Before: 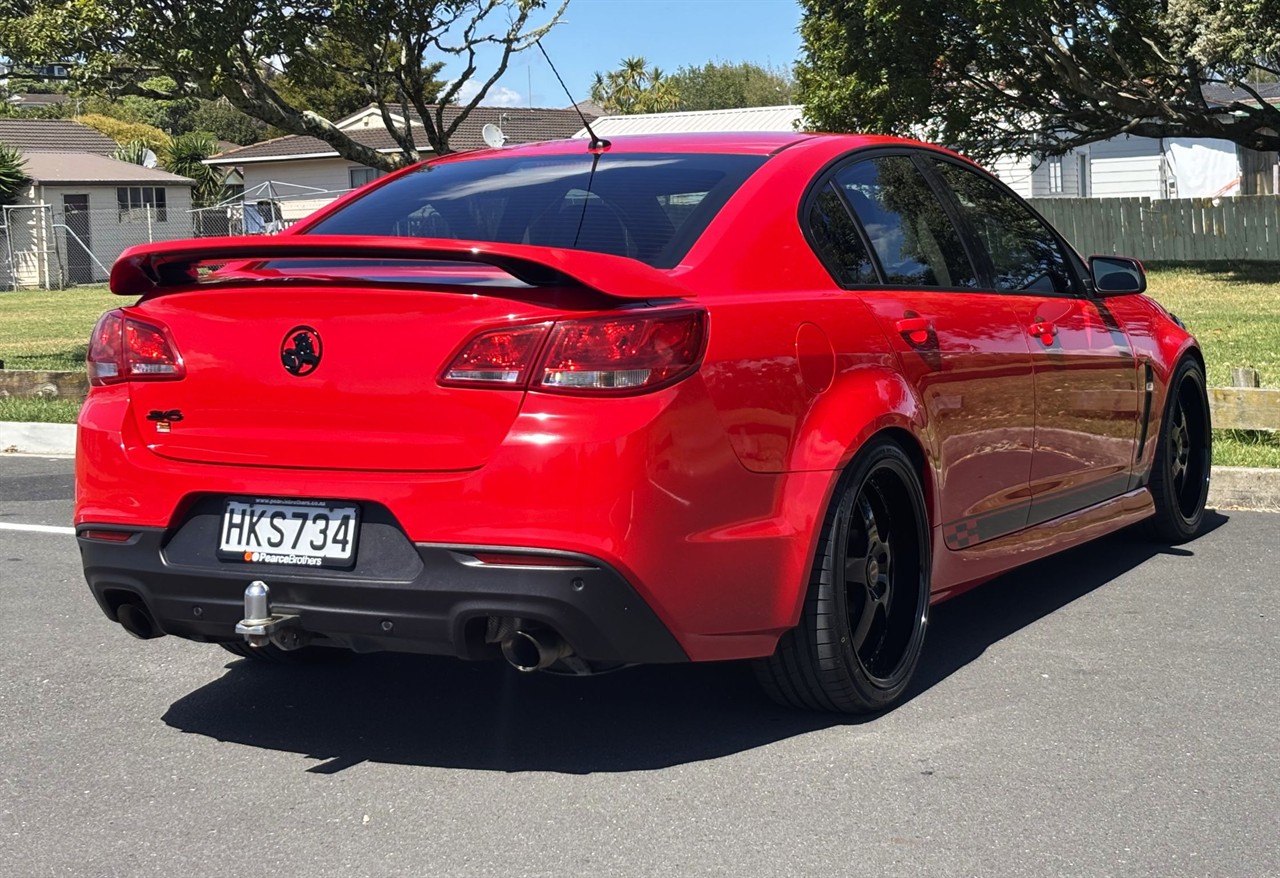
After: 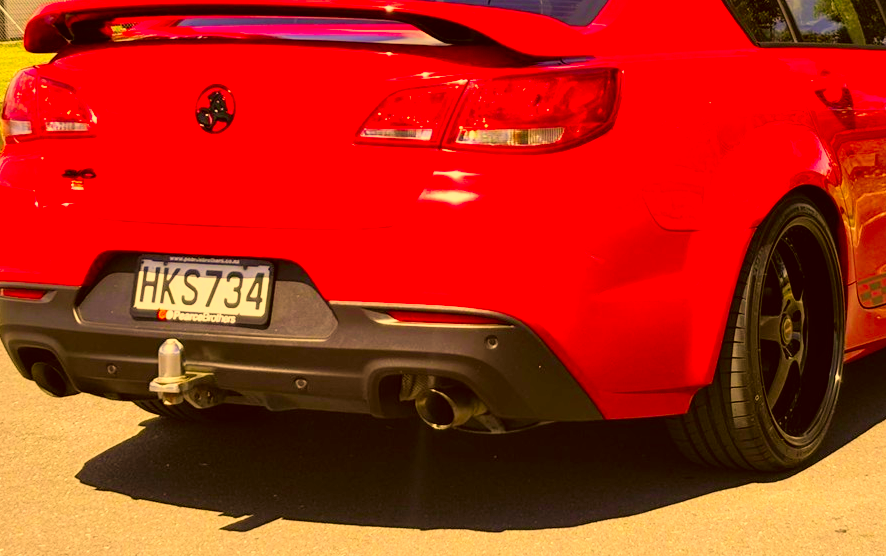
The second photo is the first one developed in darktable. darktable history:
filmic rgb: black relative exposure -7.99 EV, white relative exposure 4.03 EV, hardness 4.1, contrast 0.92
crop: left 6.734%, top 27.64%, right 24.007%, bottom 8.933%
exposure: black level correction 0, exposure 1.096 EV, compensate exposure bias true, compensate highlight preservation false
color correction: highlights a* 10.61, highlights b* 30.3, shadows a* 2.83, shadows b* 17.08, saturation 1.76
